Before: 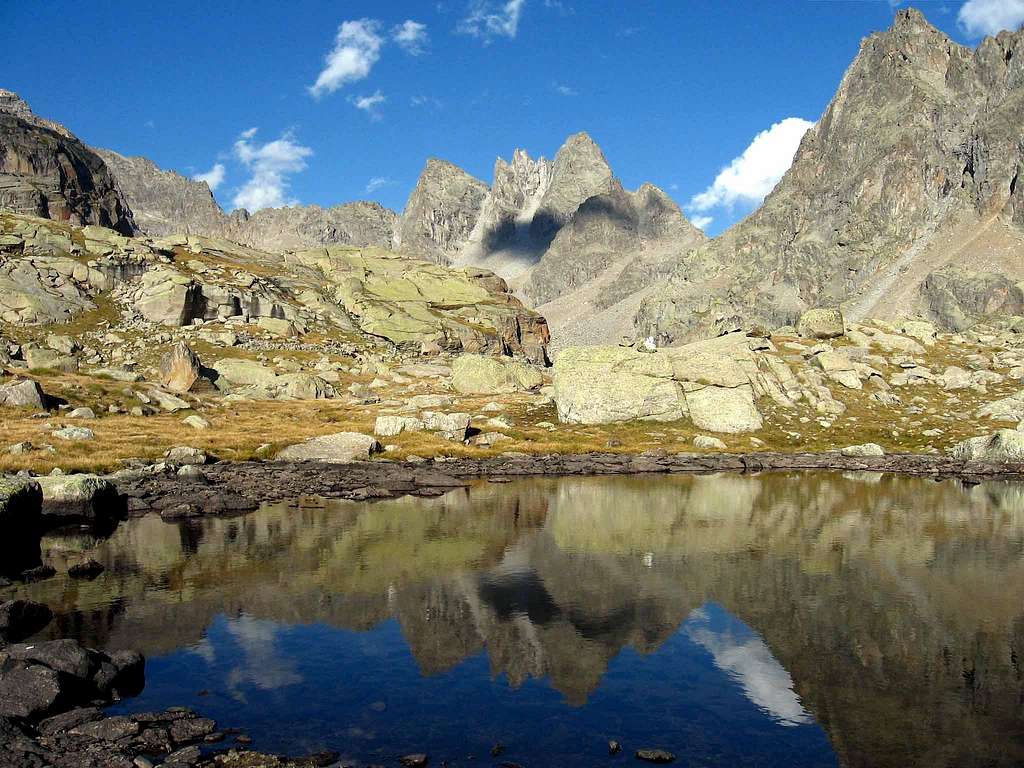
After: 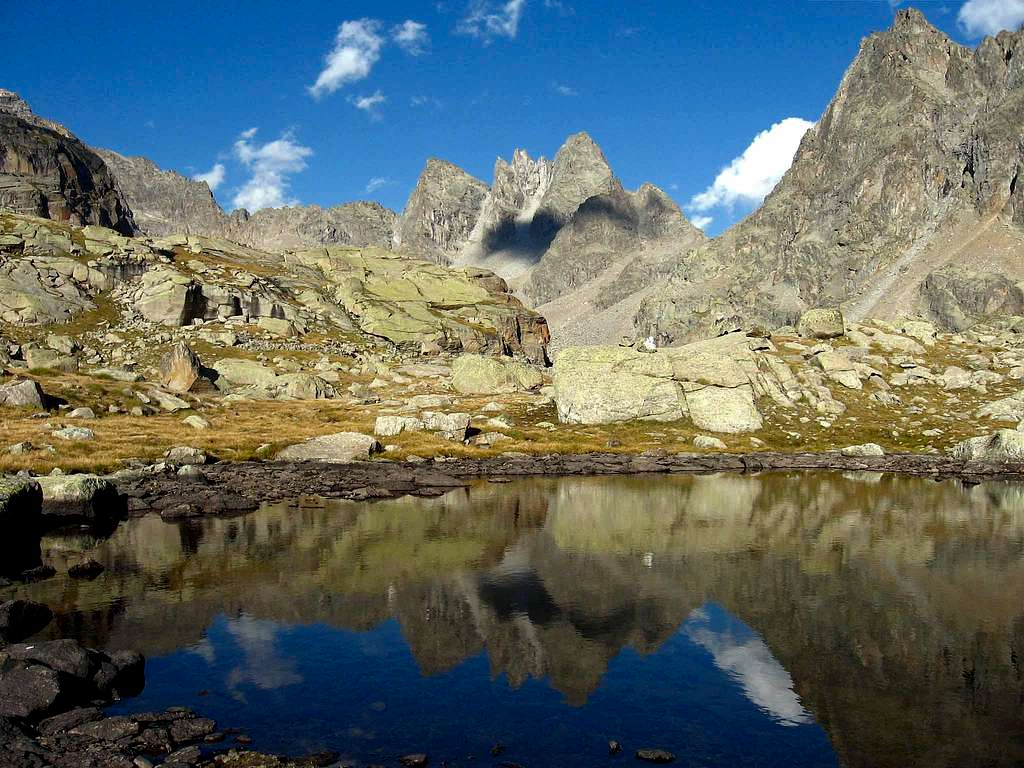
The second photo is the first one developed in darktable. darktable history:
tone equalizer: edges refinement/feathering 500, mask exposure compensation -1.57 EV, preserve details no
contrast brightness saturation: brightness -0.091
